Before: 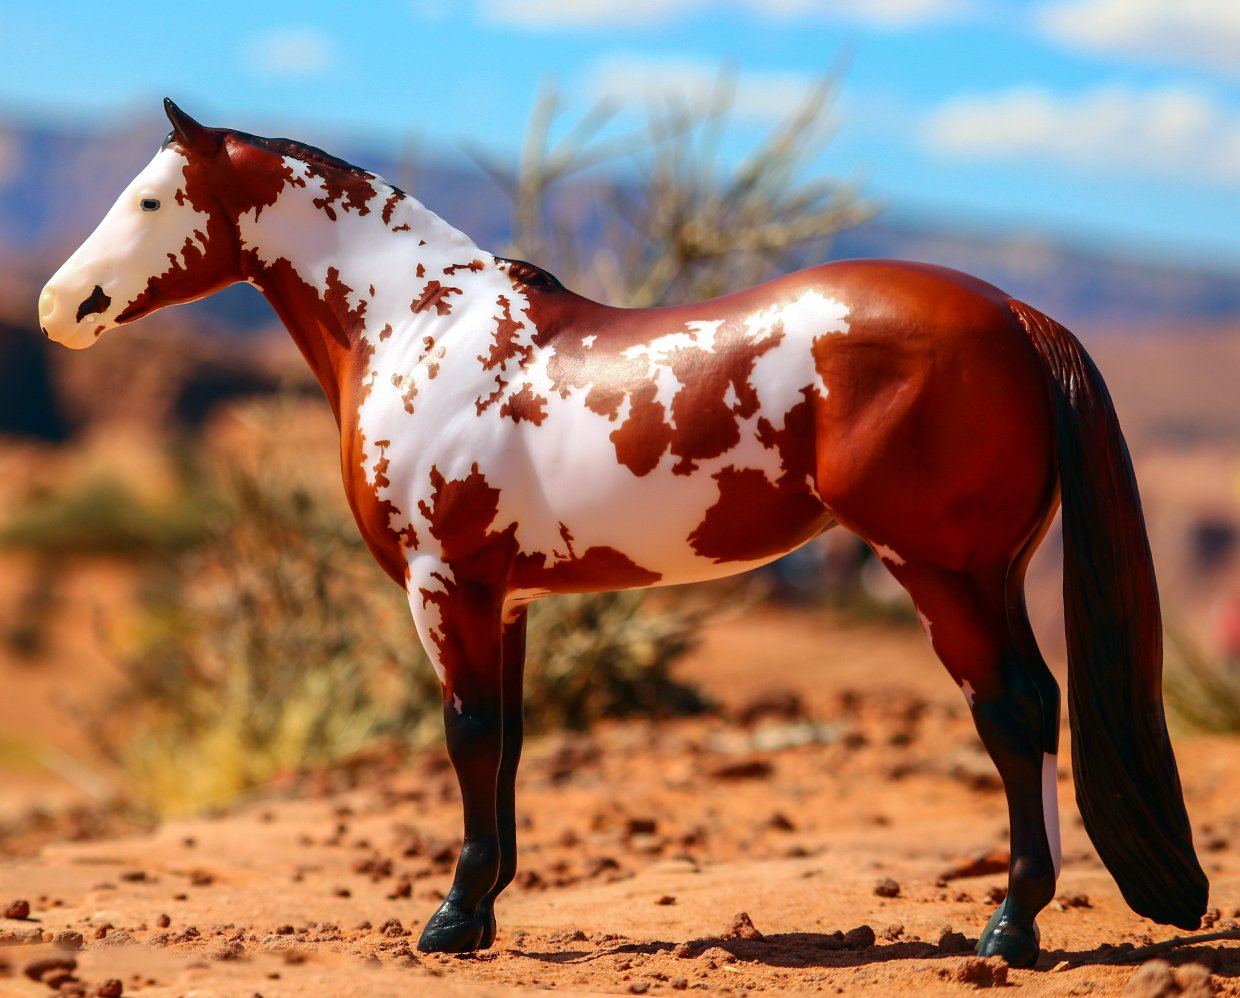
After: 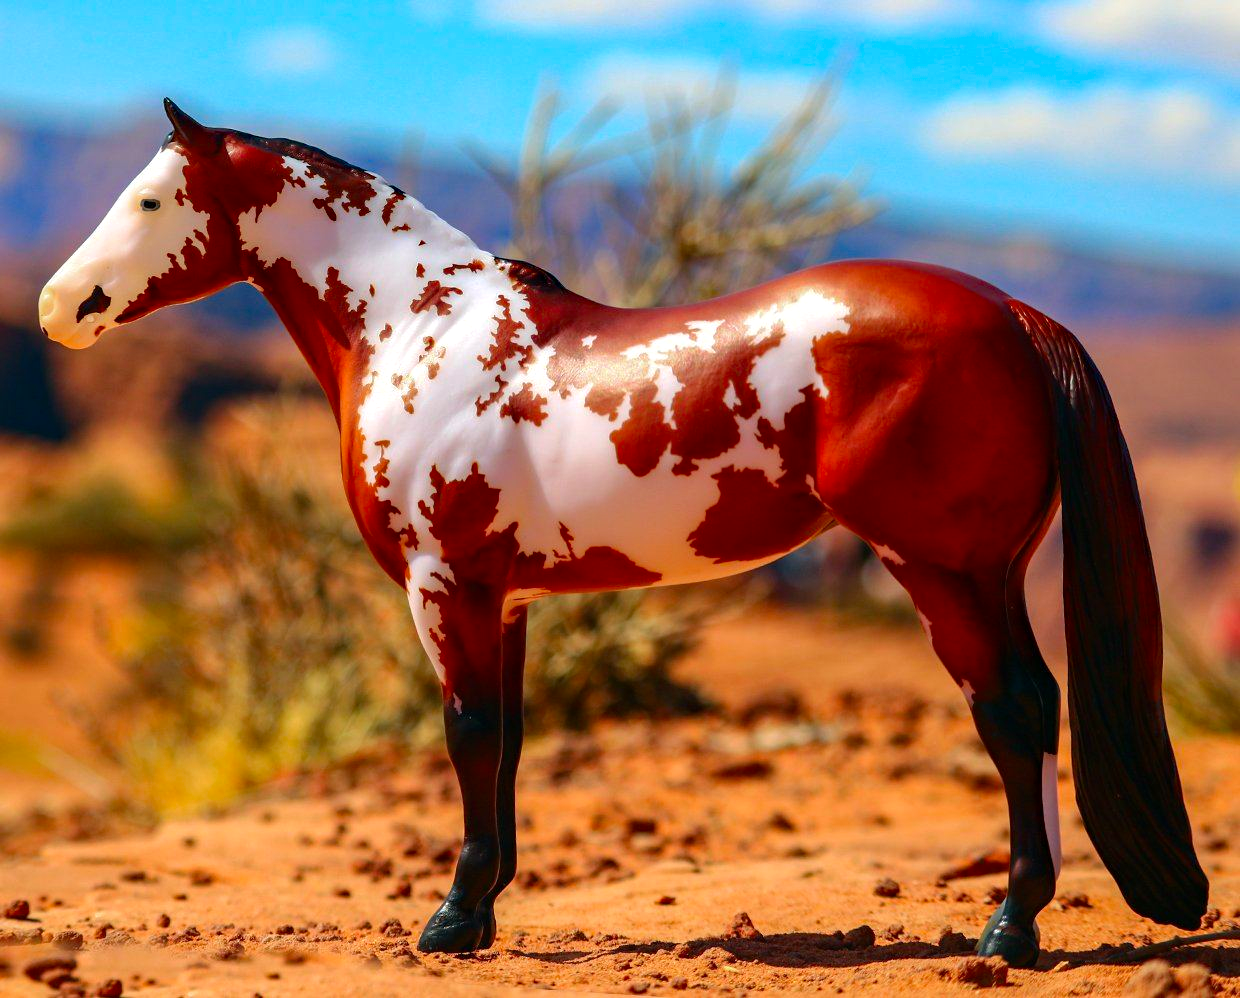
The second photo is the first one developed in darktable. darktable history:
contrast brightness saturation: saturation 0.18
haze removal: compatibility mode true, adaptive false
